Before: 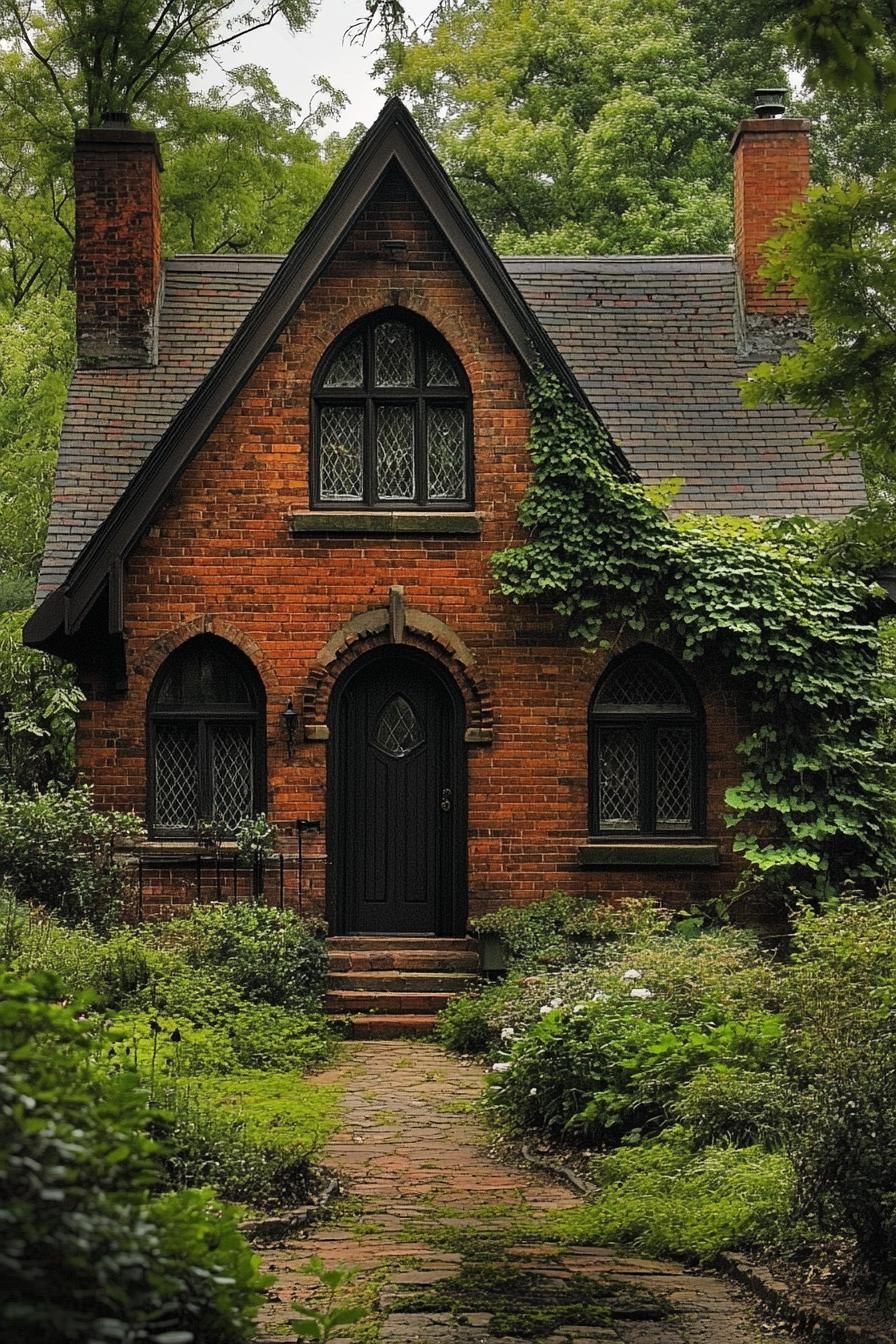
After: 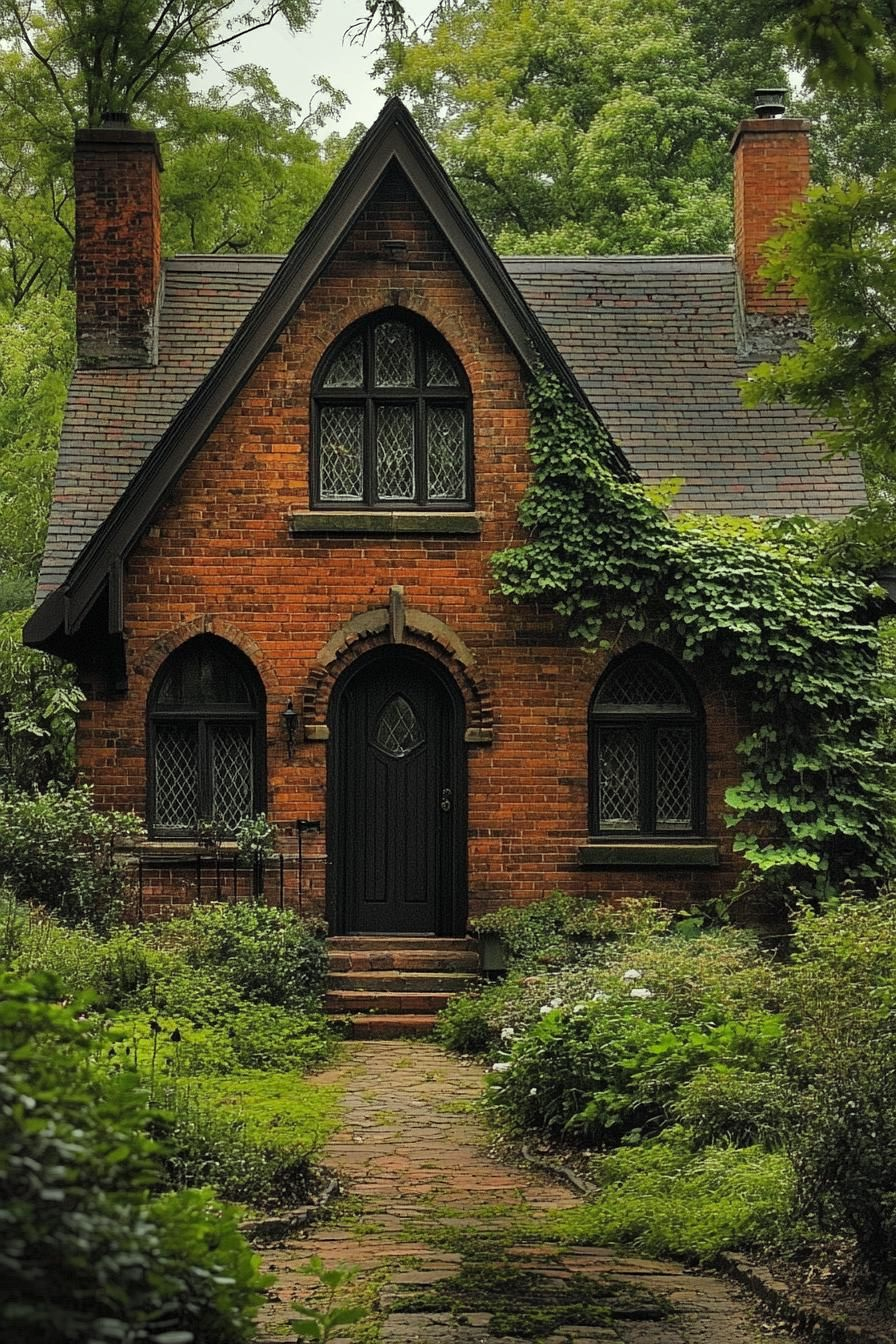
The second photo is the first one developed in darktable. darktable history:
color correction: highlights a* -4.73, highlights b* 5.06, saturation 0.97
shadows and highlights: shadows 25, highlights -25
